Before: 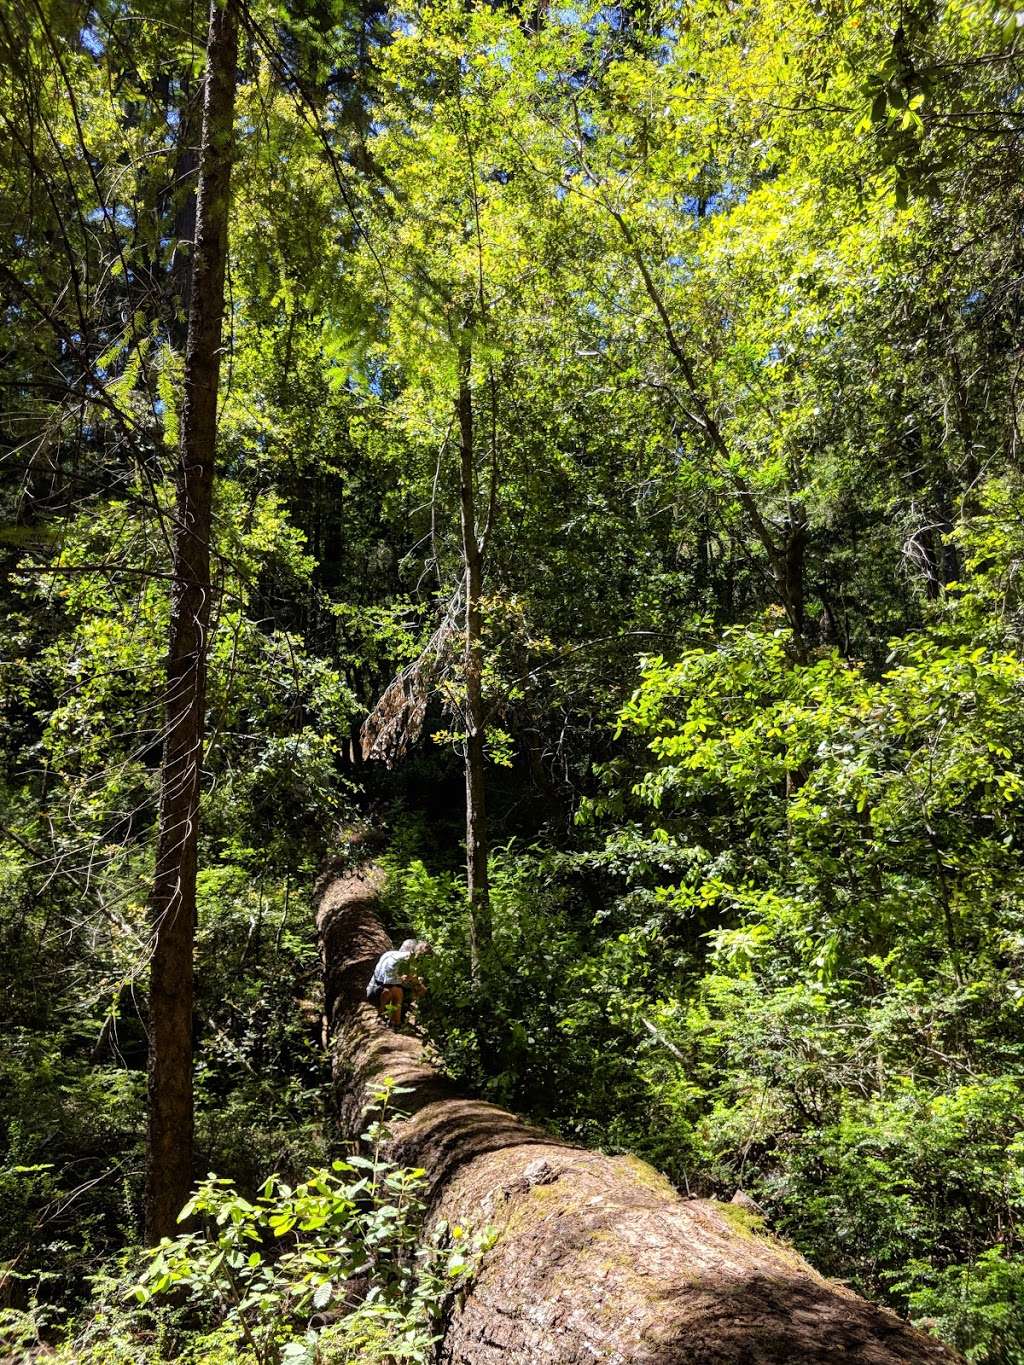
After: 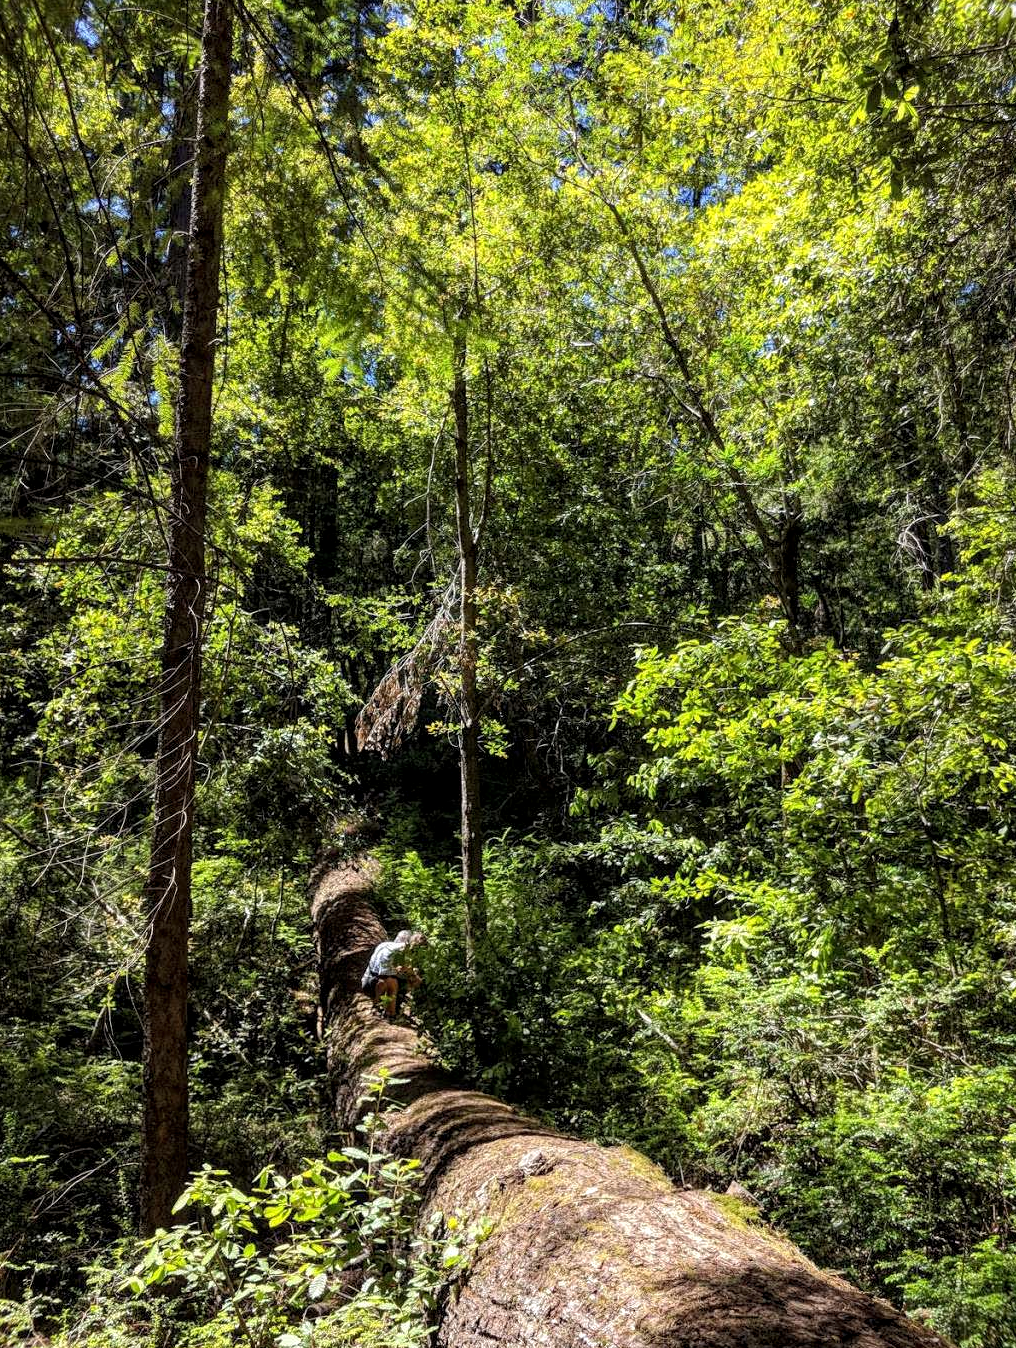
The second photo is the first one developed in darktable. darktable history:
crop: left 0.491%, top 0.715%, right 0.235%, bottom 0.486%
local contrast: highlights 94%, shadows 86%, detail 160%, midtone range 0.2
